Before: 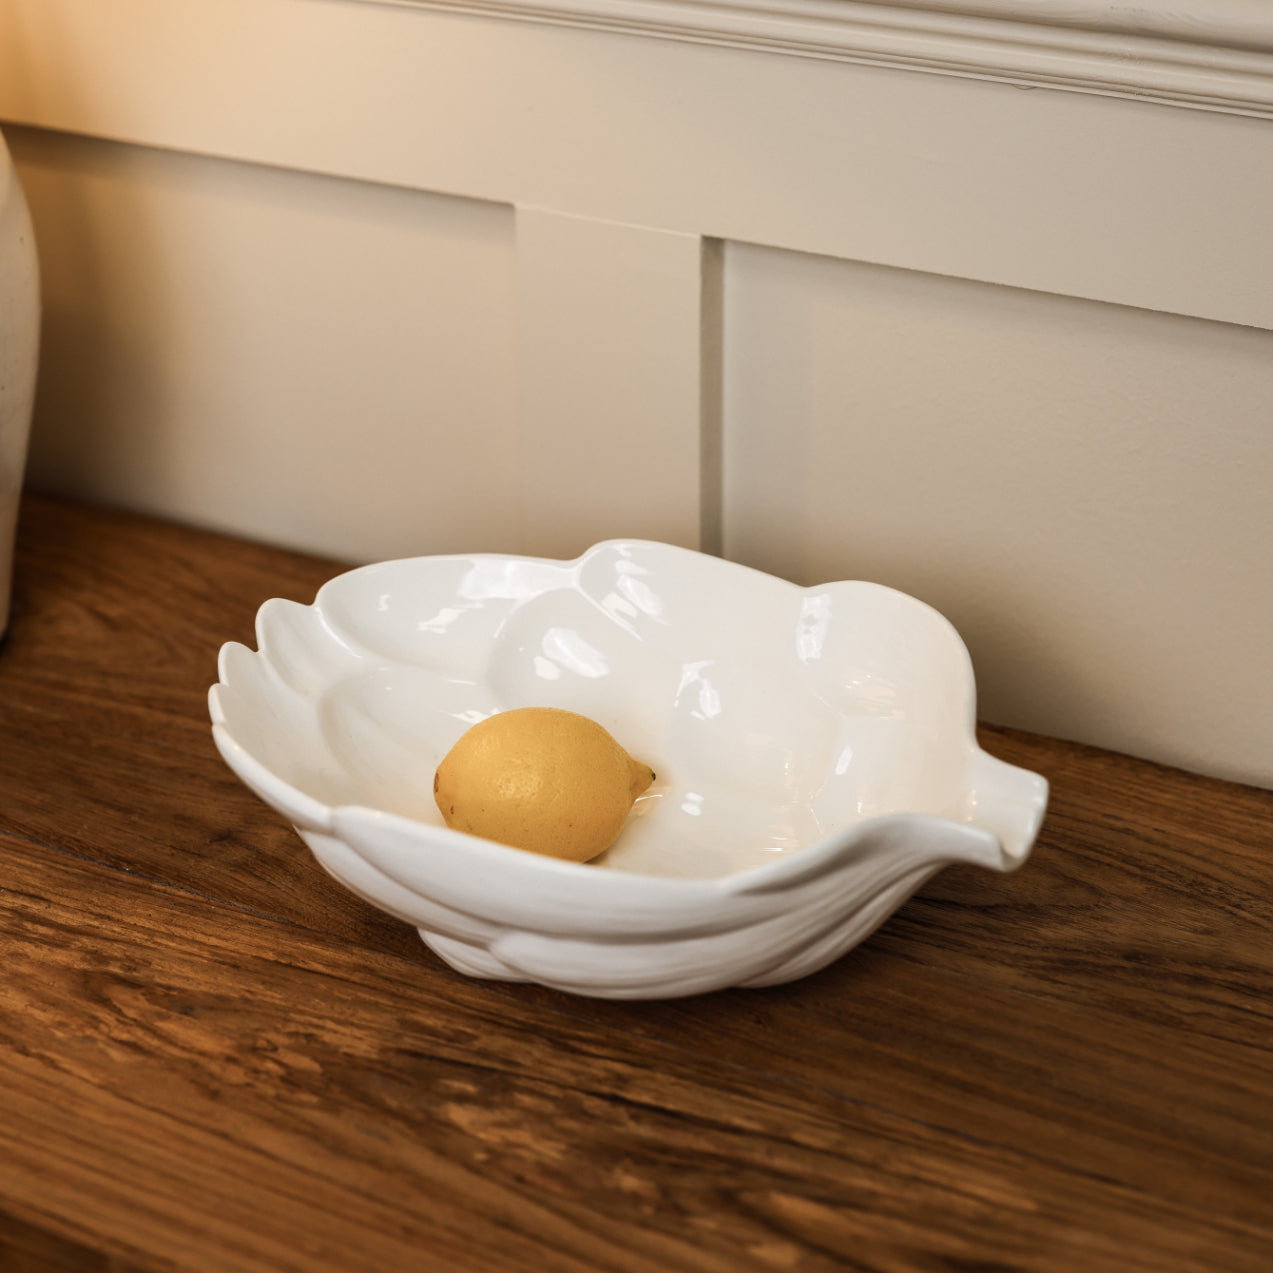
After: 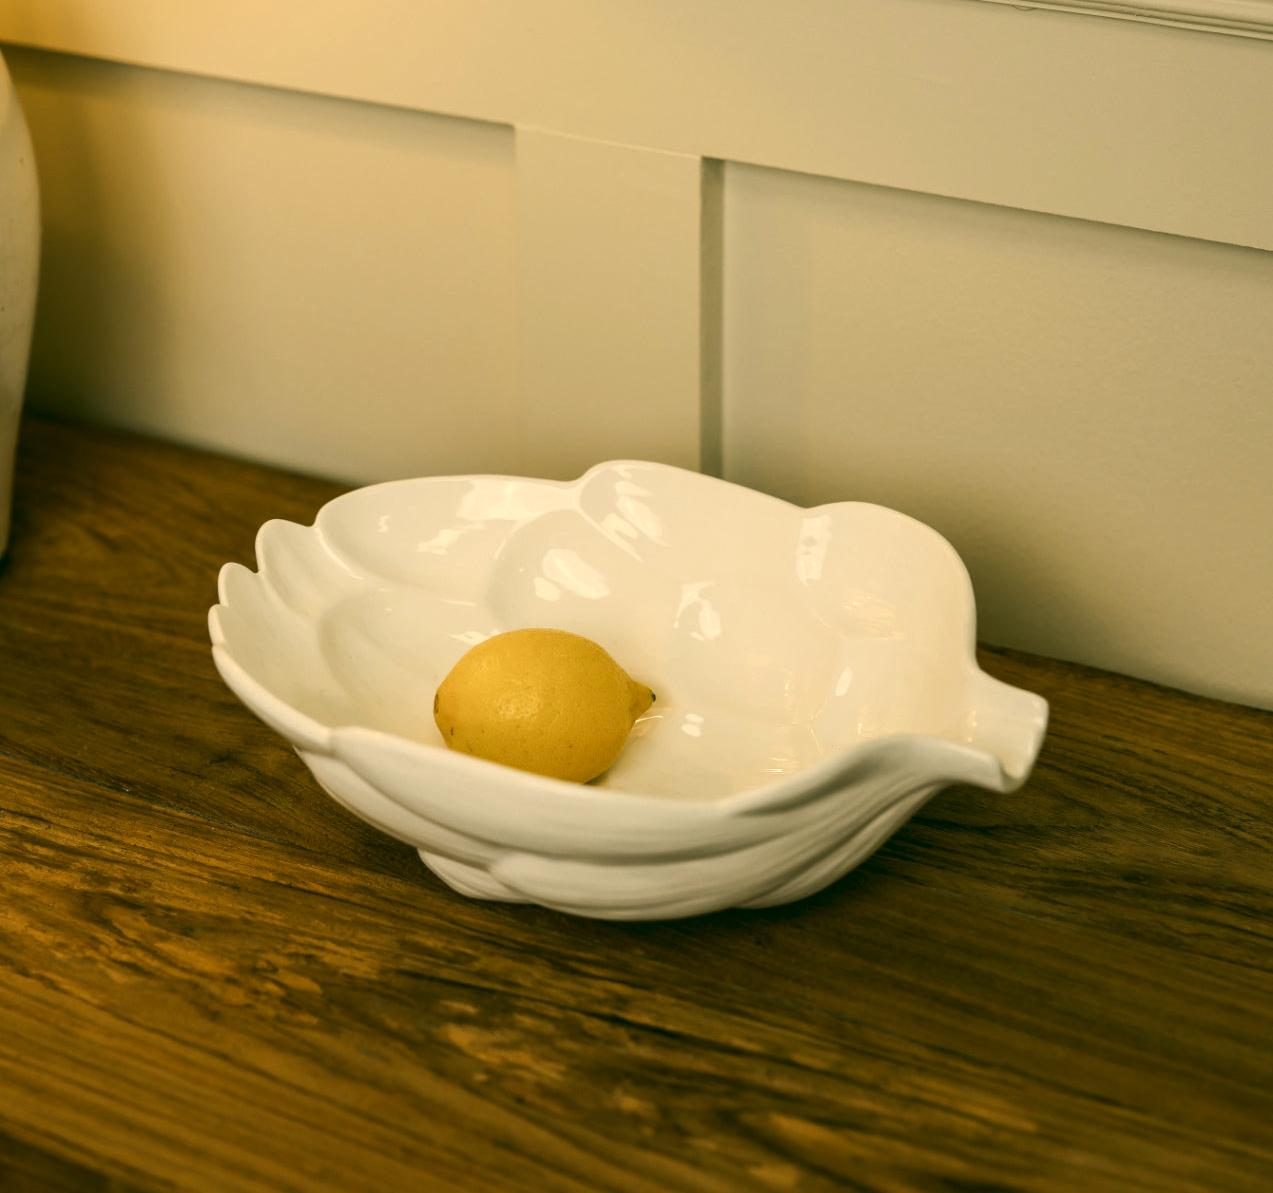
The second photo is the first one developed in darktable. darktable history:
color correction: highlights a* 5.3, highlights b* 24.26, shadows a* -15.58, shadows b* 4.02
crop and rotate: top 6.25%
